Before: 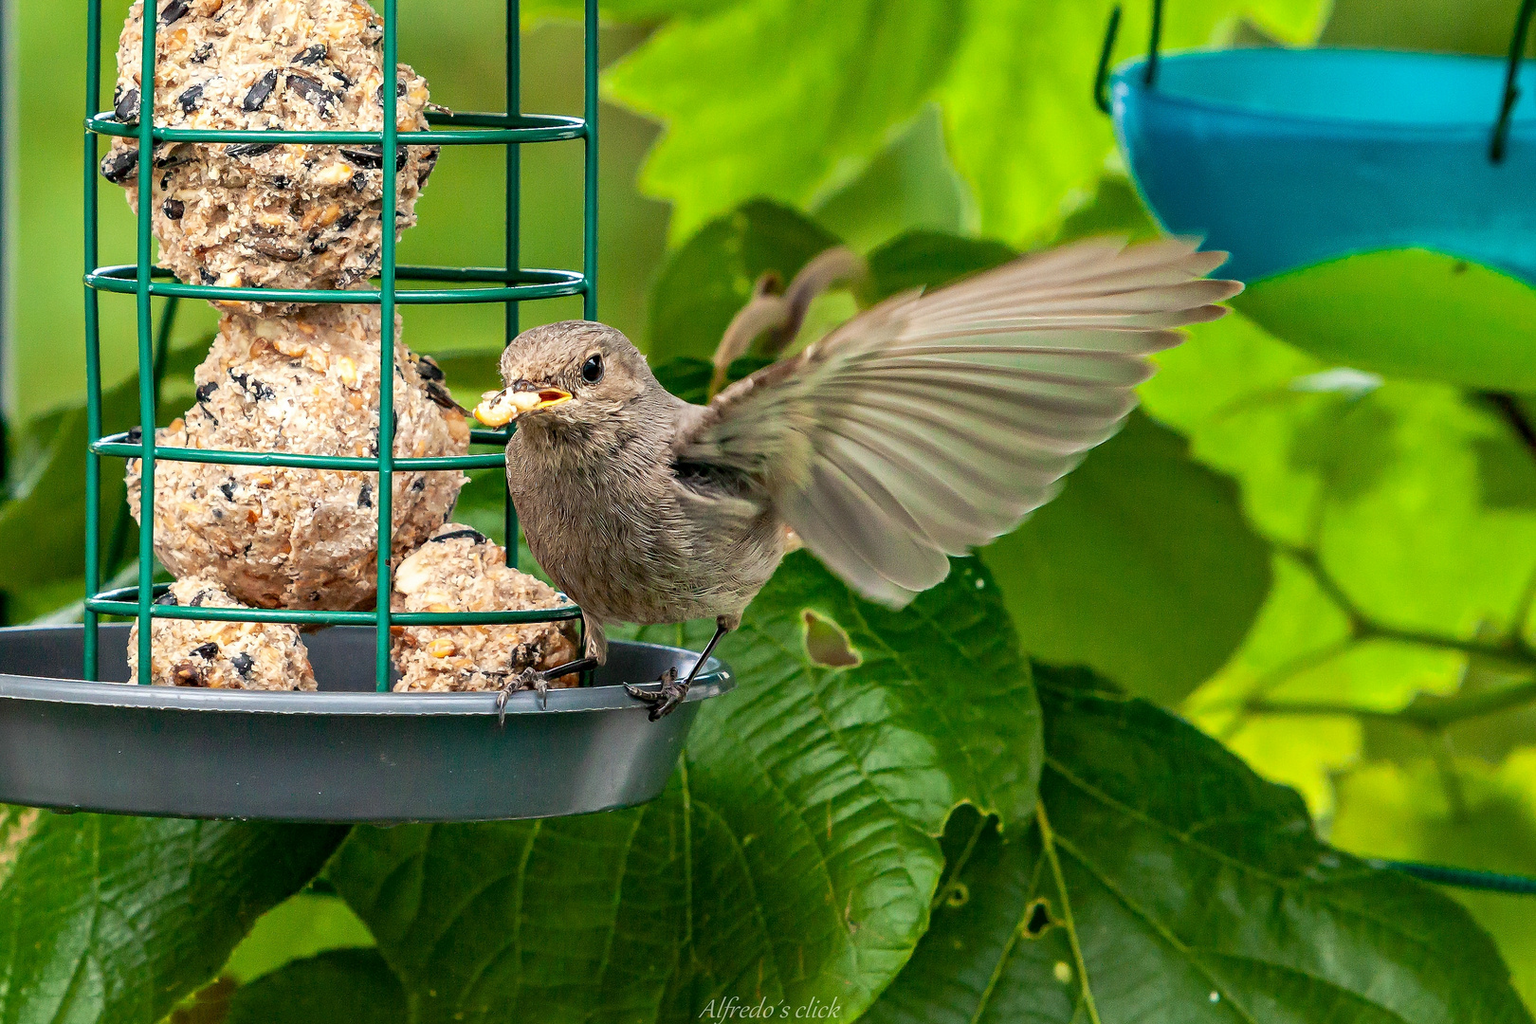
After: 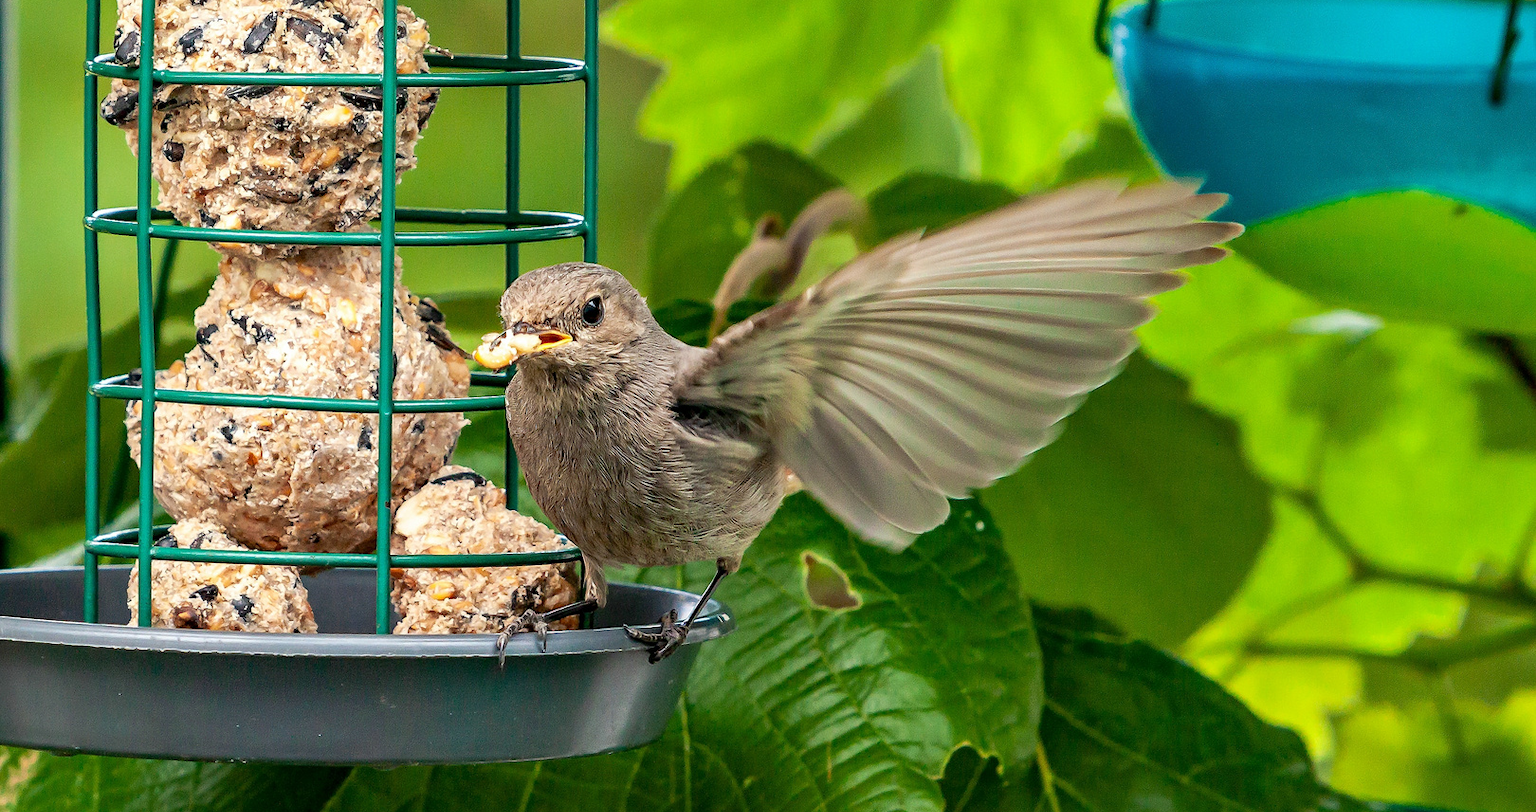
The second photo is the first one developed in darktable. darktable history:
exposure: compensate highlight preservation false
crop and rotate: top 5.667%, bottom 14.937%
